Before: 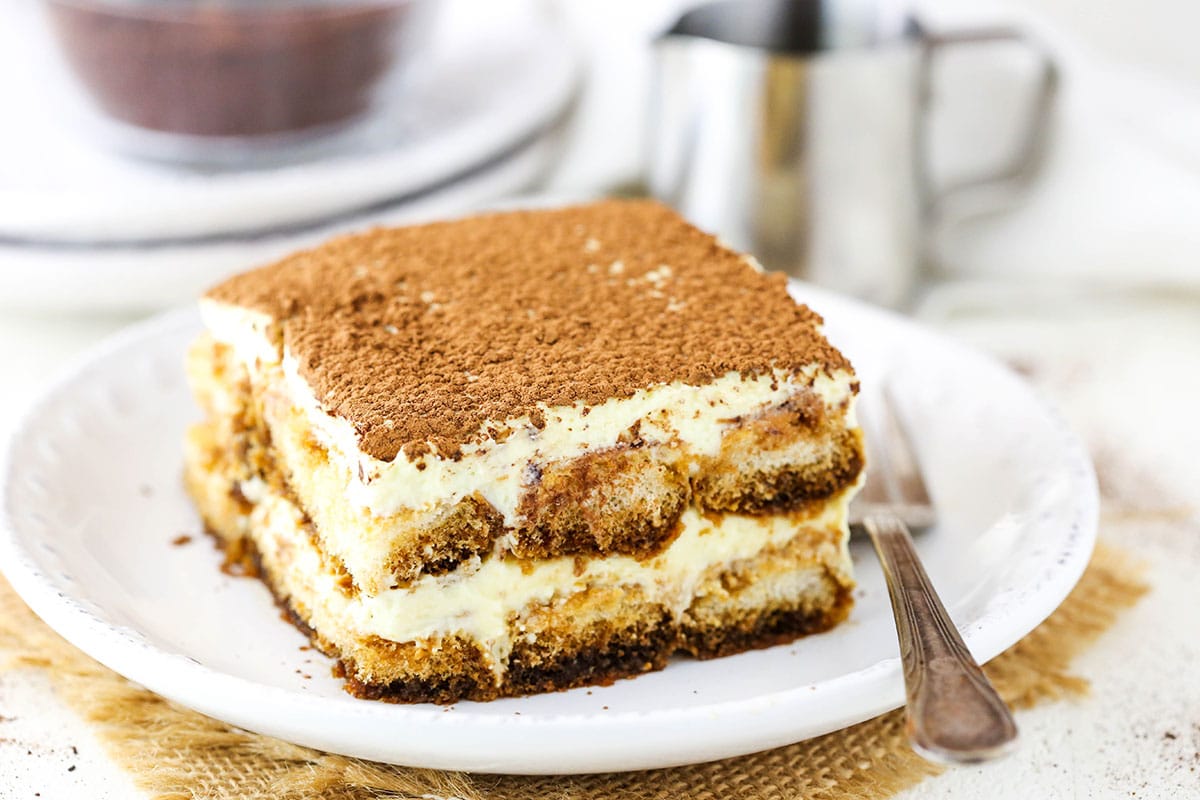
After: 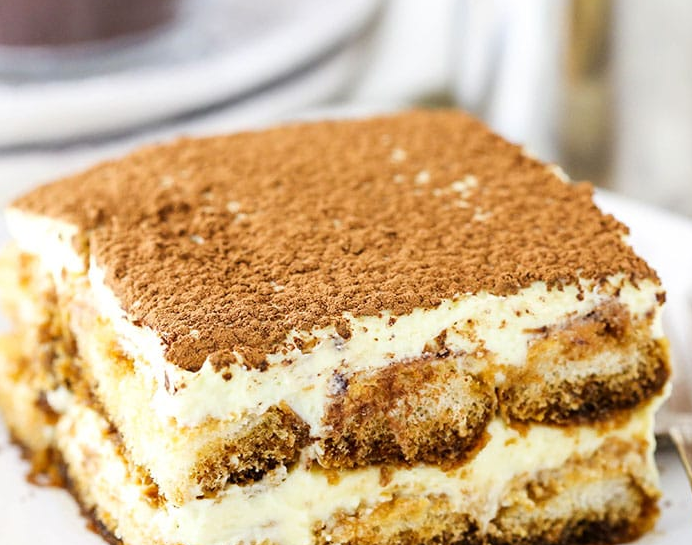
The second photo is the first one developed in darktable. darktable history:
crop: left 16.225%, top 11.336%, right 26.046%, bottom 20.463%
